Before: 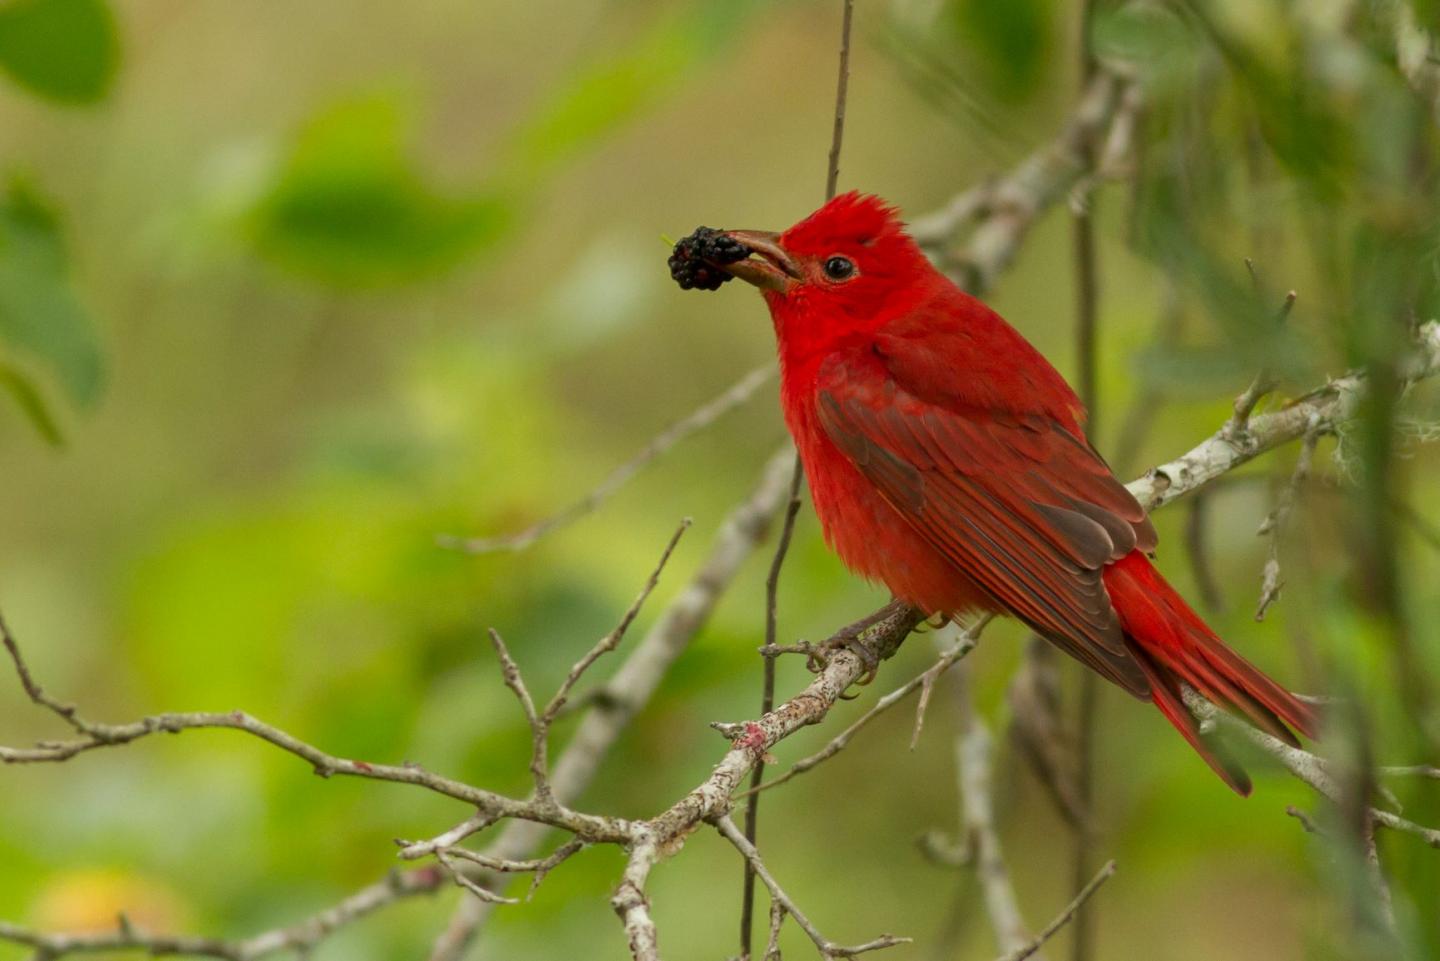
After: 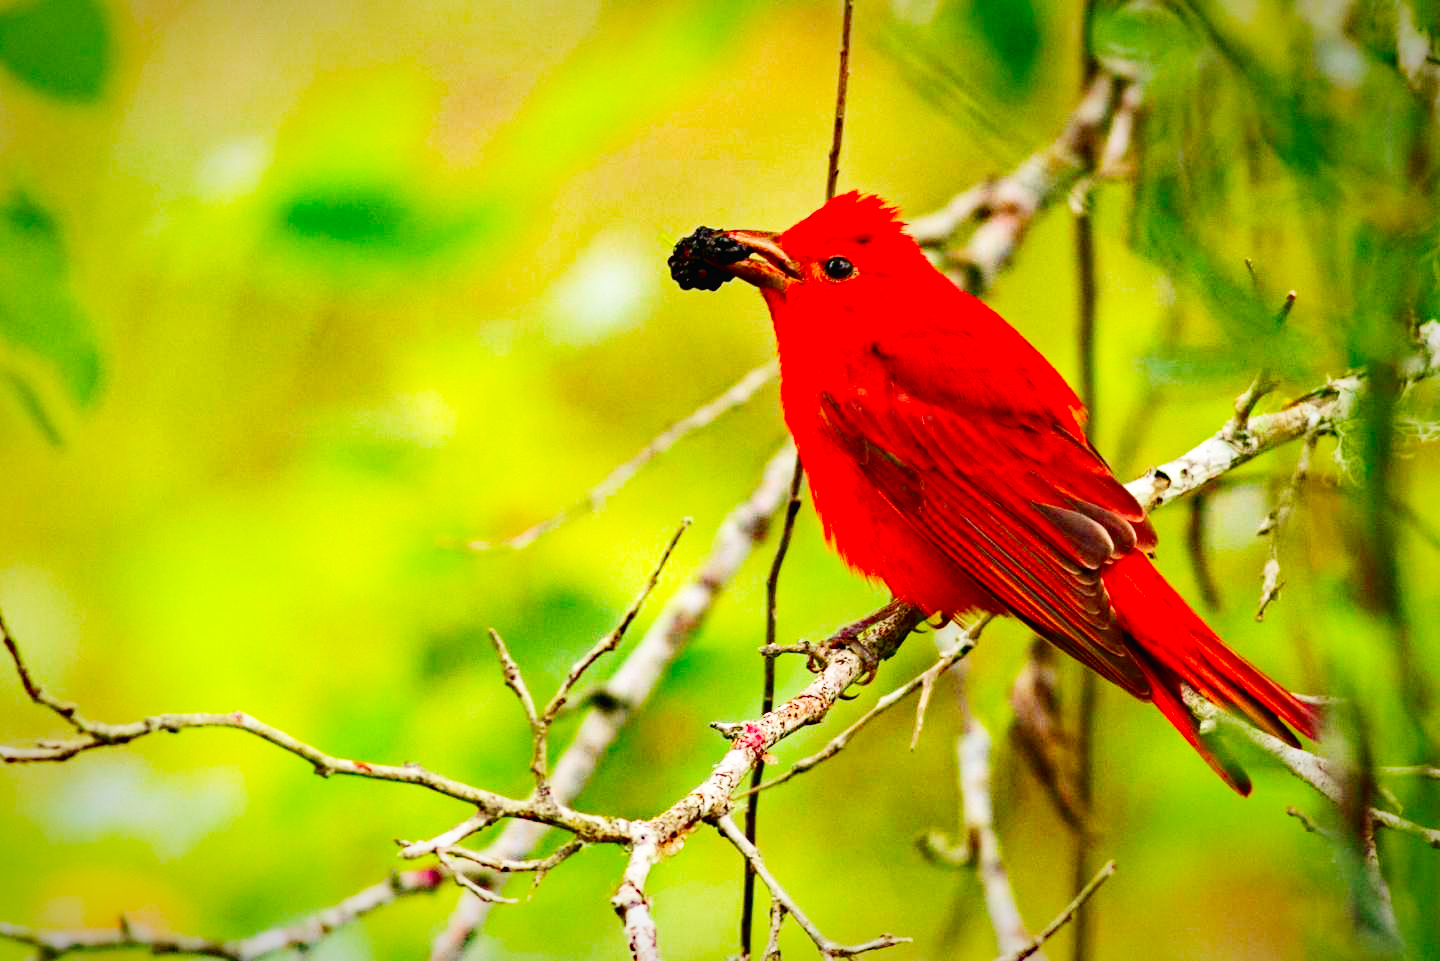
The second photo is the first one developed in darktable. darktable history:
vignetting: fall-off start 79.65%, saturation -0.021, width/height ratio 1.327
base curve: curves: ch0 [(0, 0.003) (0.001, 0.002) (0.006, 0.004) (0.02, 0.022) (0.048, 0.086) (0.094, 0.234) (0.162, 0.431) (0.258, 0.629) (0.385, 0.8) (0.548, 0.918) (0.751, 0.988) (1, 1)], preserve colors none
haze removal: strength 0.514, distance 0.437, compatibility mode true, adaptive false
contrast brightness saturation: contrast 0.178, saturation 0.307
